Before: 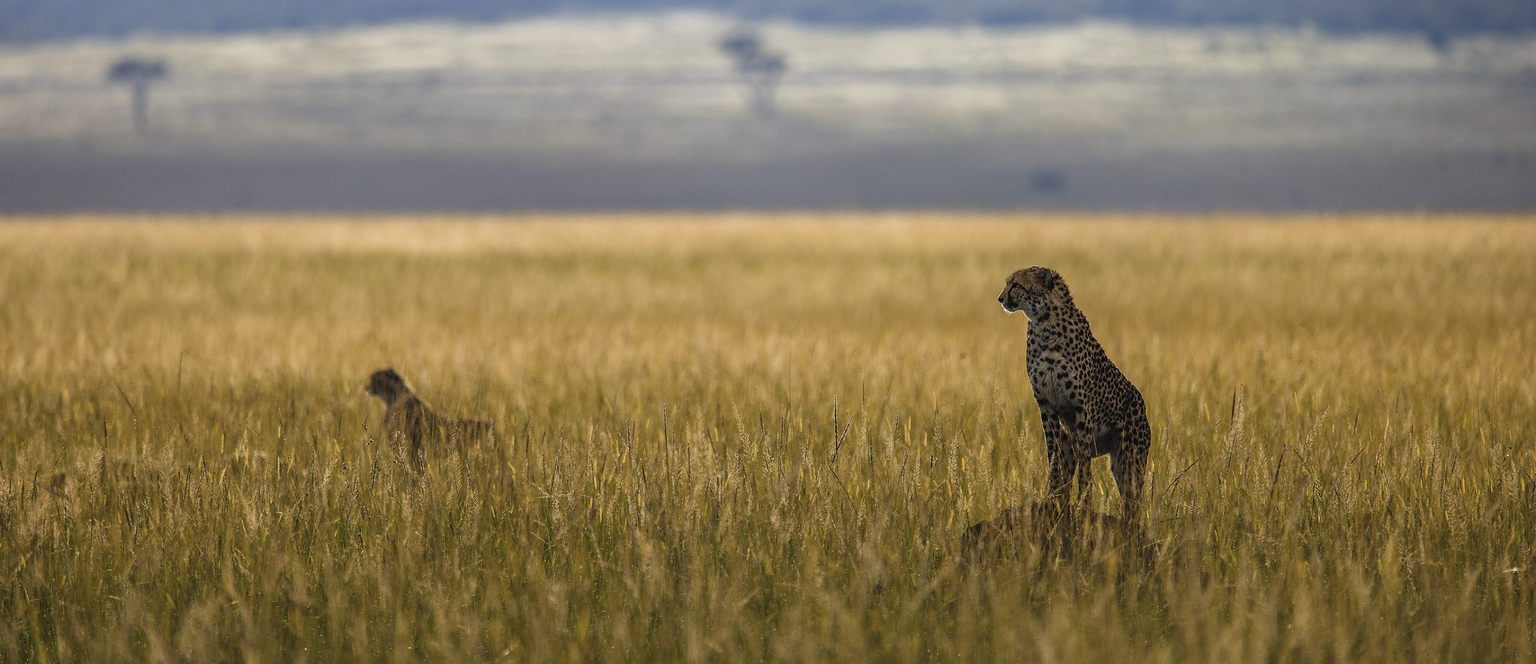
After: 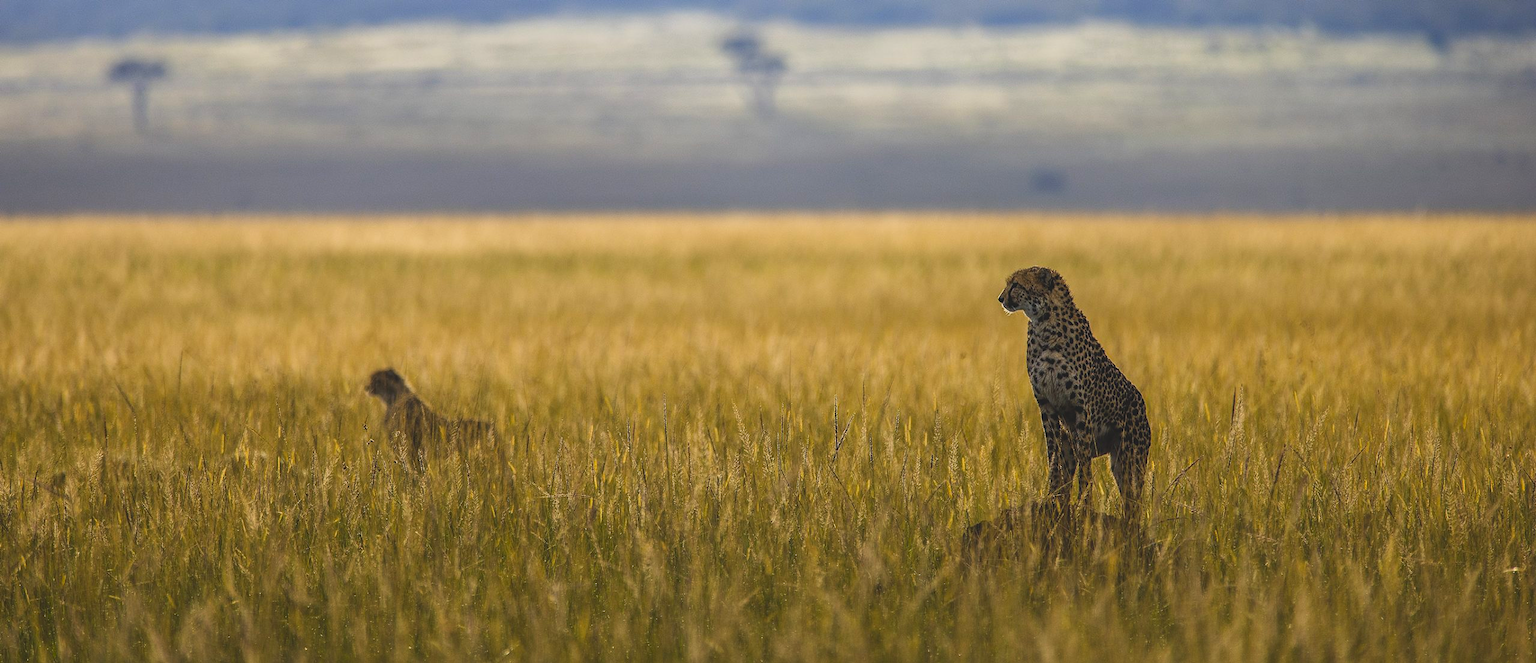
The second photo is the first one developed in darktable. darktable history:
tone equalizer: -8 EV -0.417 EV, -7 EV -0.389 EV, -6 EV -0.333 EV, -5 EV -0.222 EV, -3 EV 0.222 EV, -2 EV 0.333 EV, -1 EV 0.389 EV, +0 EV 0.417 EV, edges refinement/feathering 500, mask exposure compensation -1.57 EV, preserve details no
contrast brightness saturation: contrast -0.19, saturation 0.19
